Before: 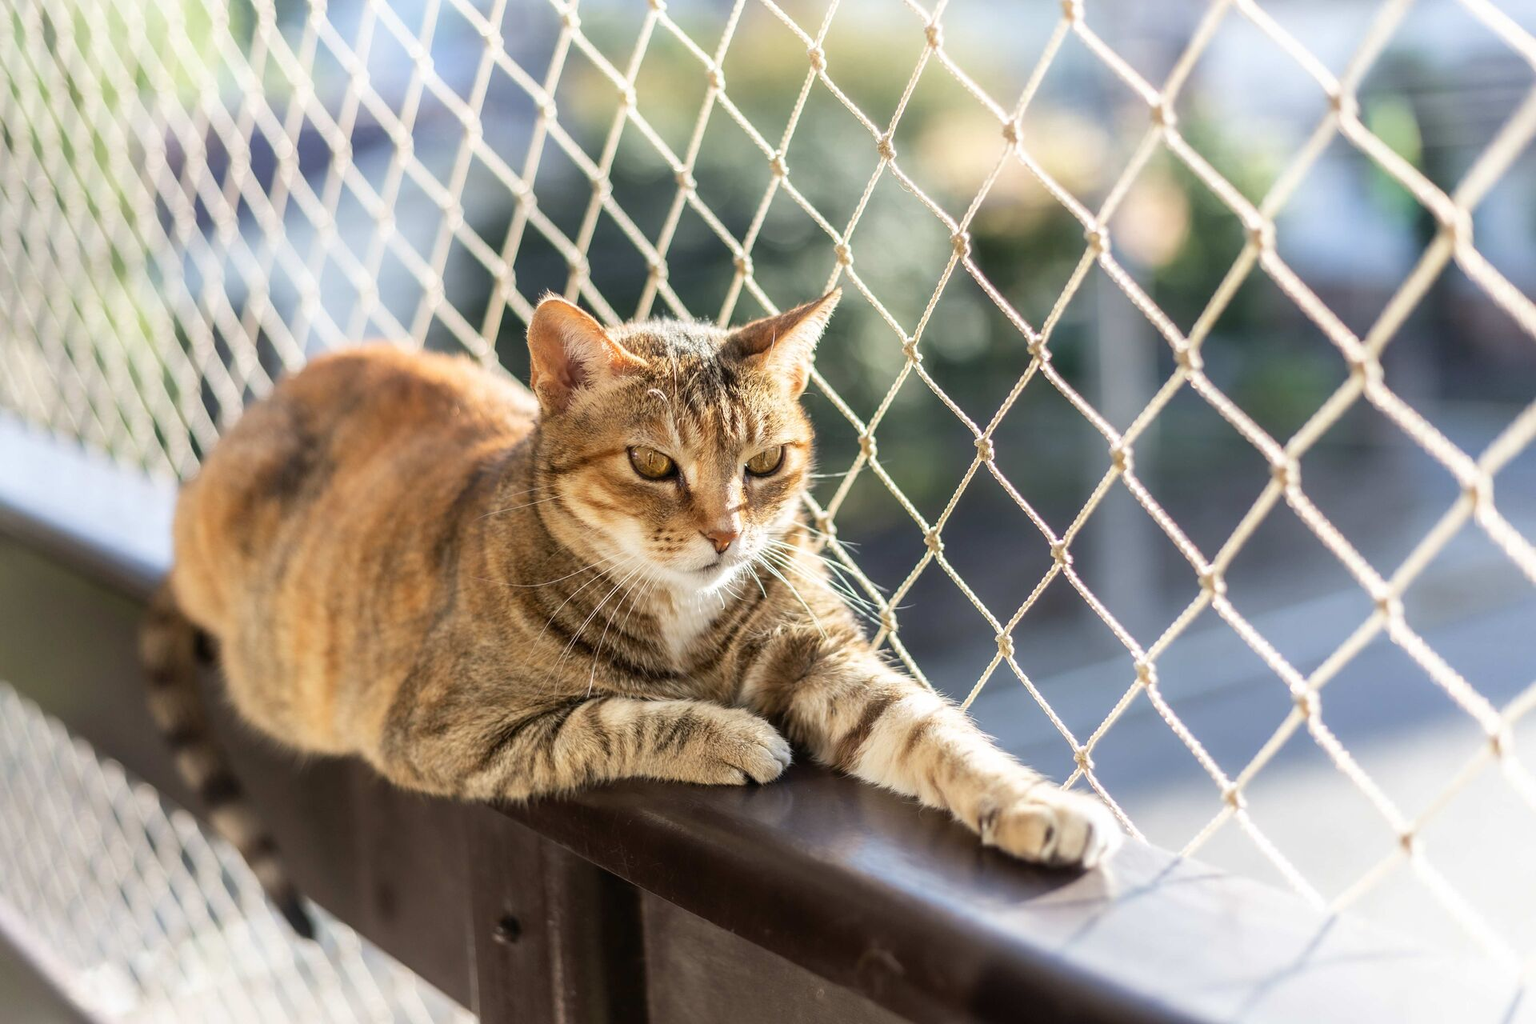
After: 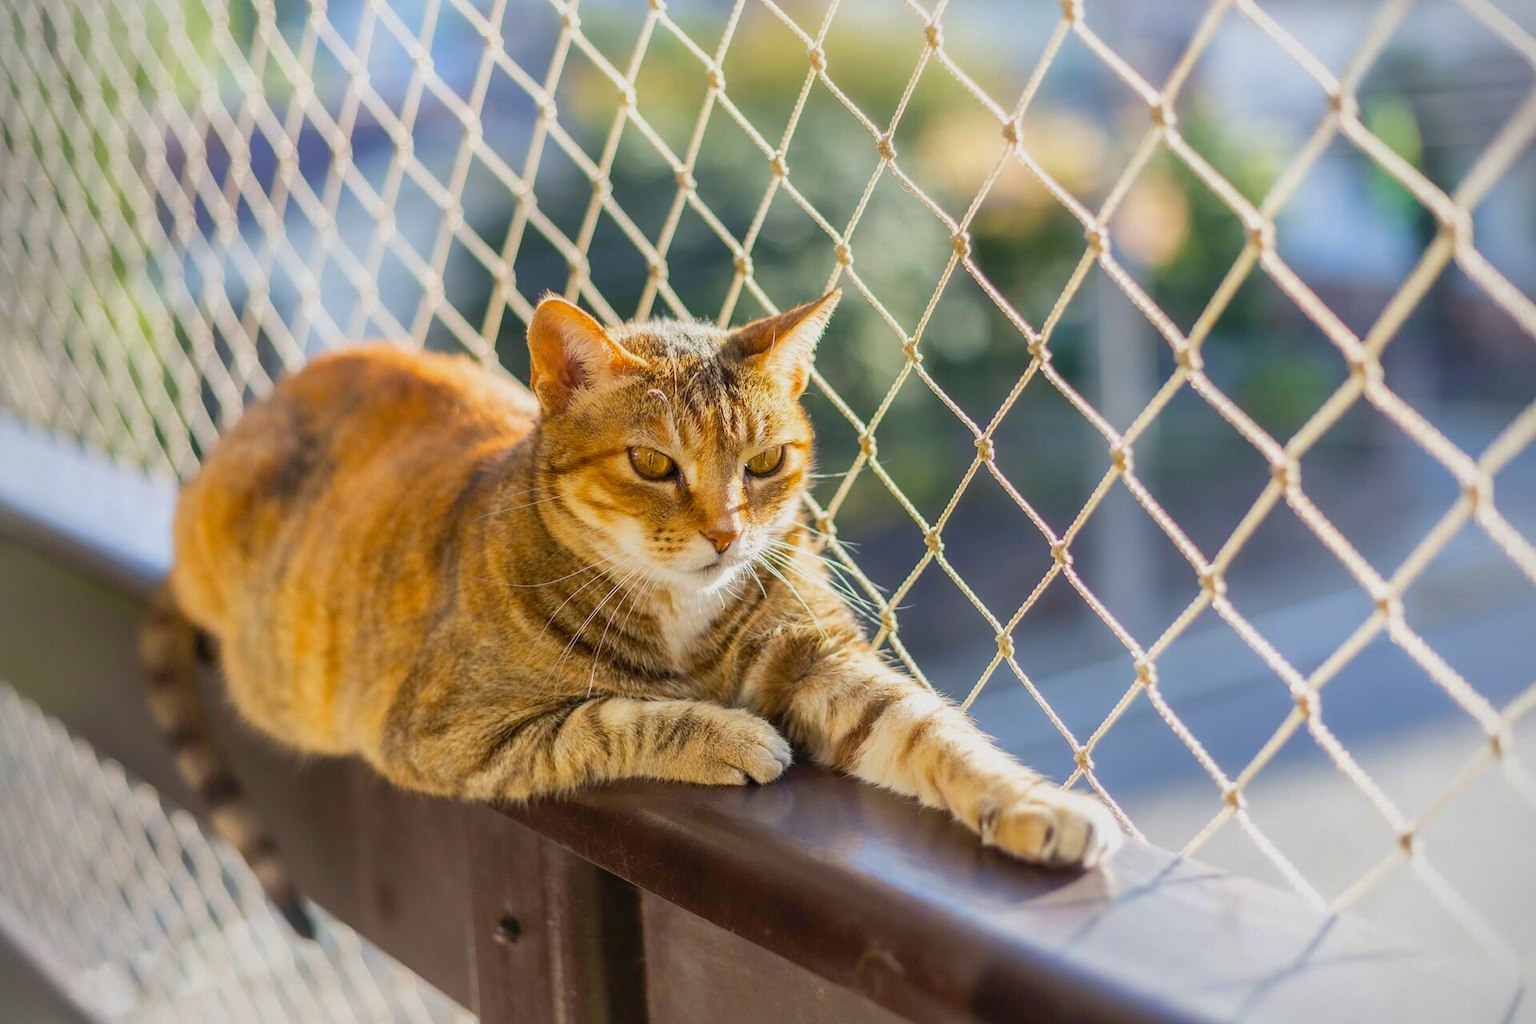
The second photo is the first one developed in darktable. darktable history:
color balance rgb: shadows lift › chroma 1.76%, shadows lift › hue 264.9°, linear chroma grading › global chroma 10.096%, perceptual saturation grading › global saturation 30.177%, contrast -9.581%
shadows and highlights: on, module defaults
vignetting: fall-off radius 60.98%, brightness -0.445, saturation -0.69, dithering 8-bit output
